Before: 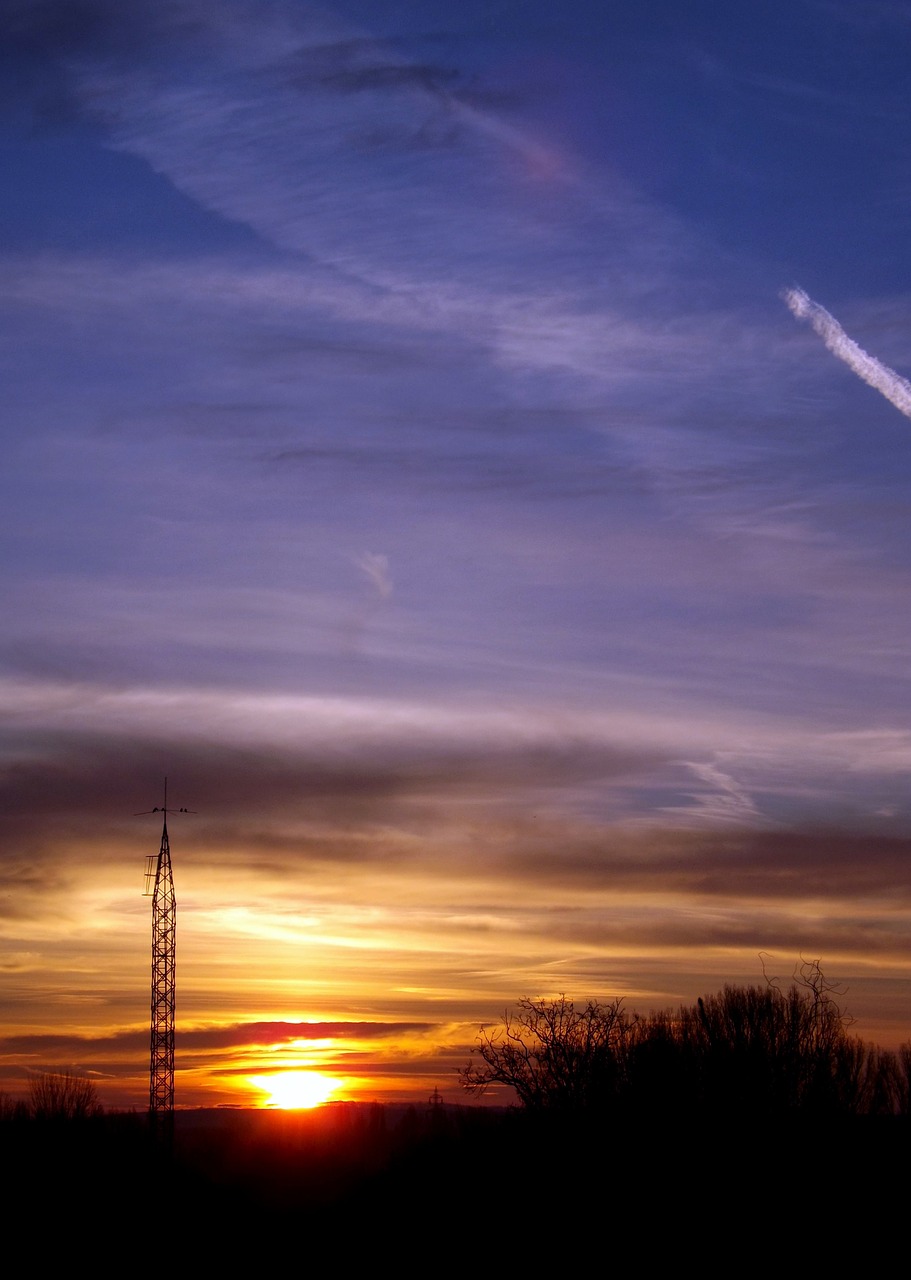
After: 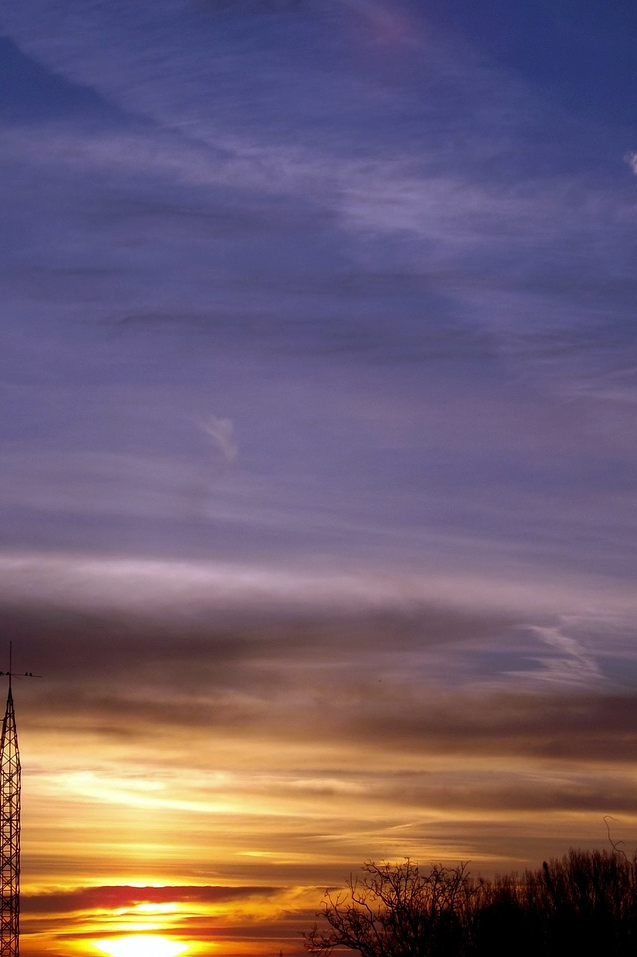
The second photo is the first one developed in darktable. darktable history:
crop and rotate: left 17.046%, top 10.659%, right 12.989%, bottom 14.553%
tone curve: curves: ch0 [(0, 0) (0.641, 0.595) (1, 1)], color space Lab, linked channels, preserve colors none
